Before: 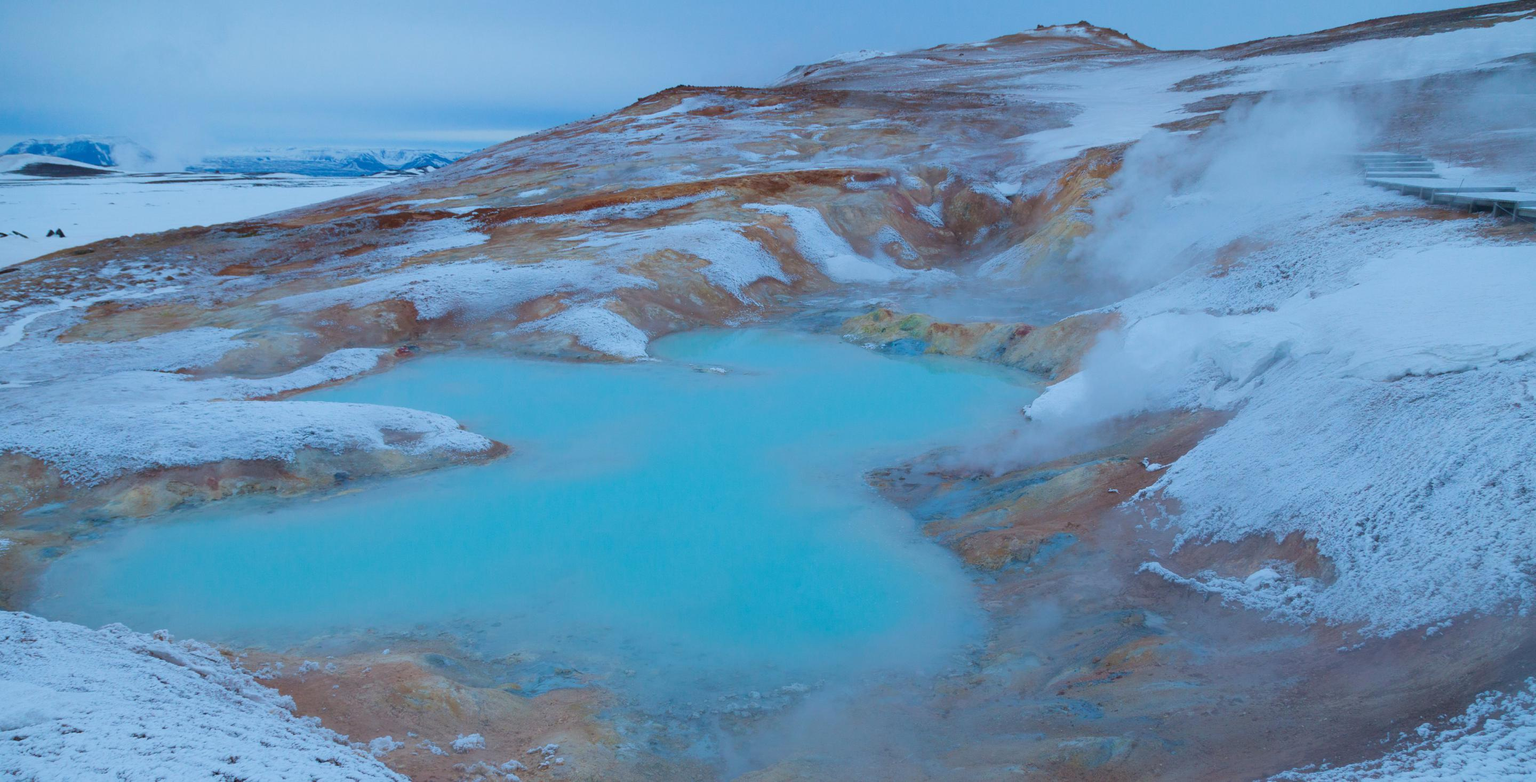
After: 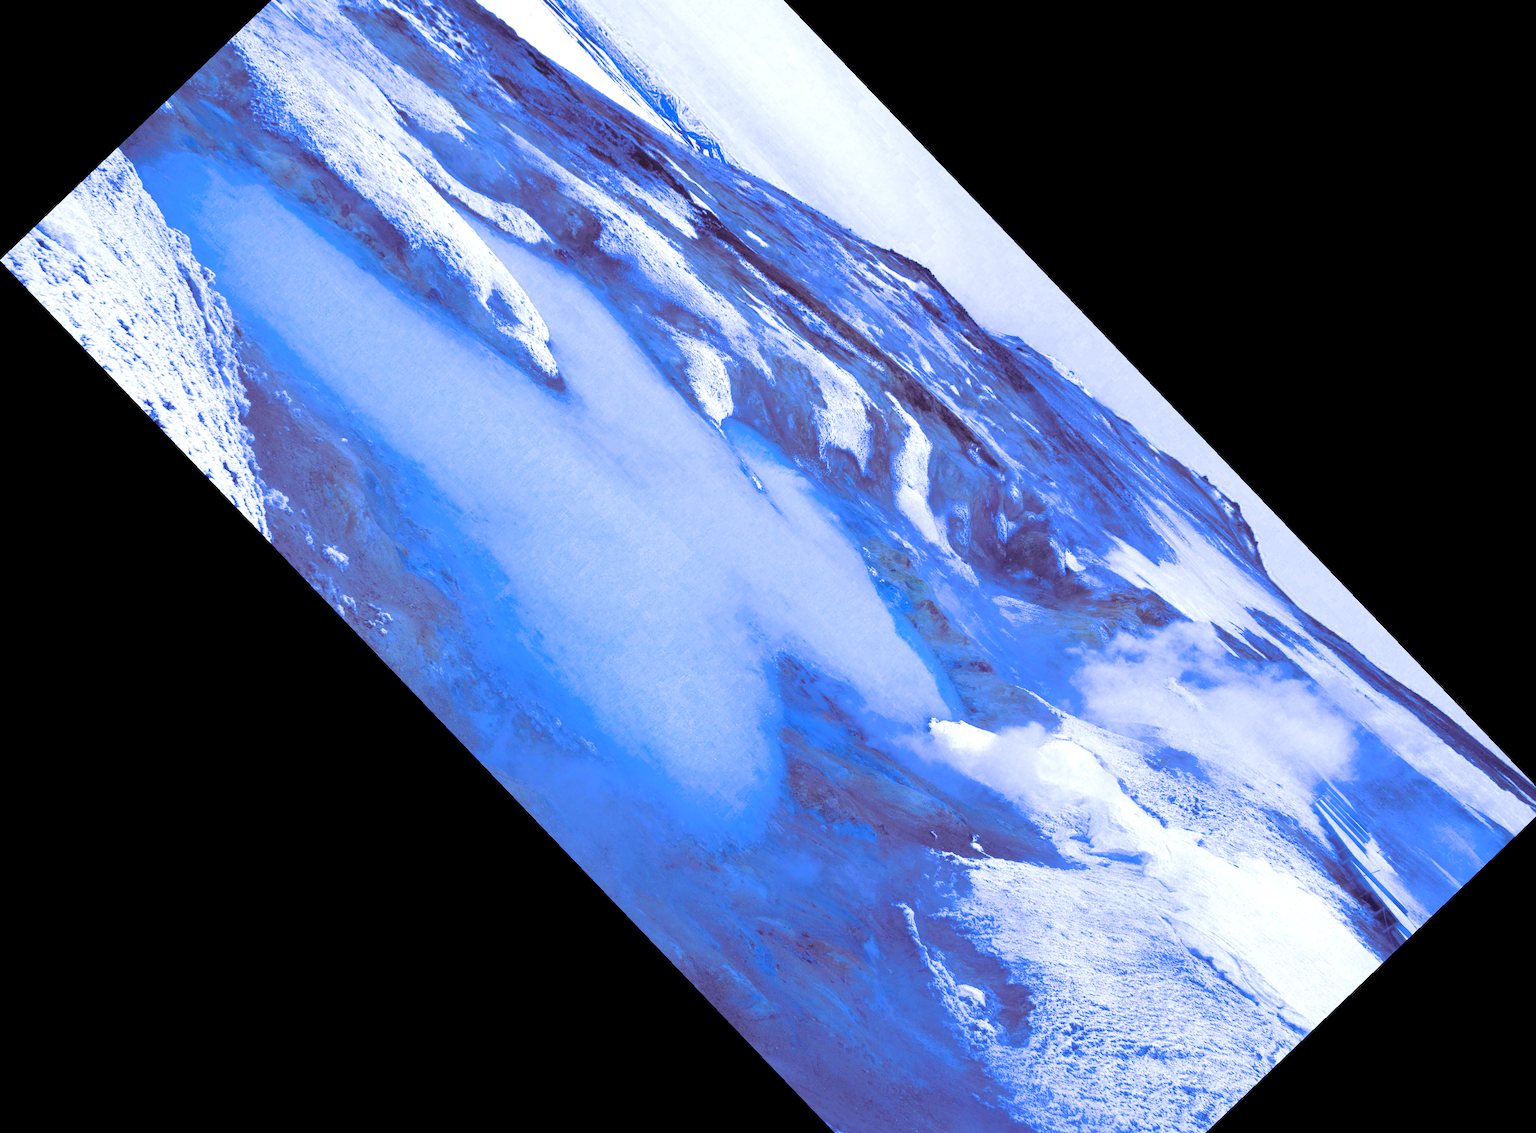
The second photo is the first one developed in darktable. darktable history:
split-toning: shadows › hue 255.6°, shadows › saturation 0.66, highlights › hue 43.2°, highlights › saturation 0.68, balance -50.1
white balance: red 0.766, blue 1.537
crop and rotate: angle -46.26°, top 16.234%, right 0.912%, bottom 11.704%
